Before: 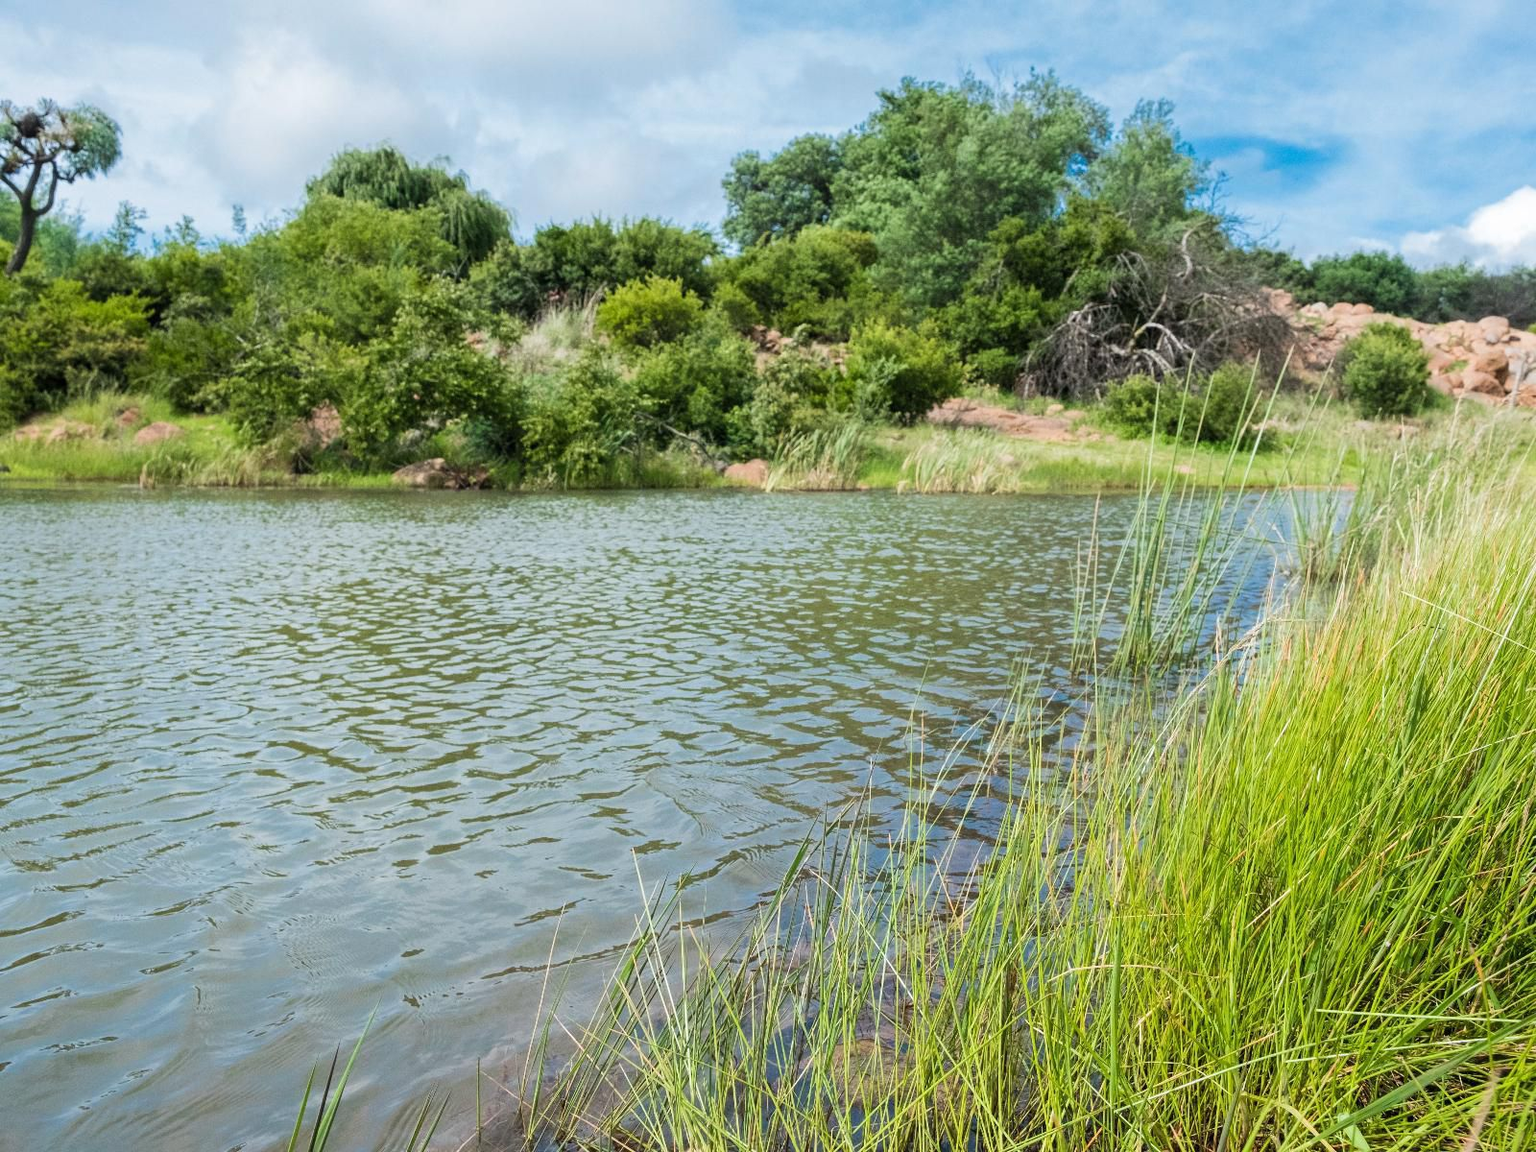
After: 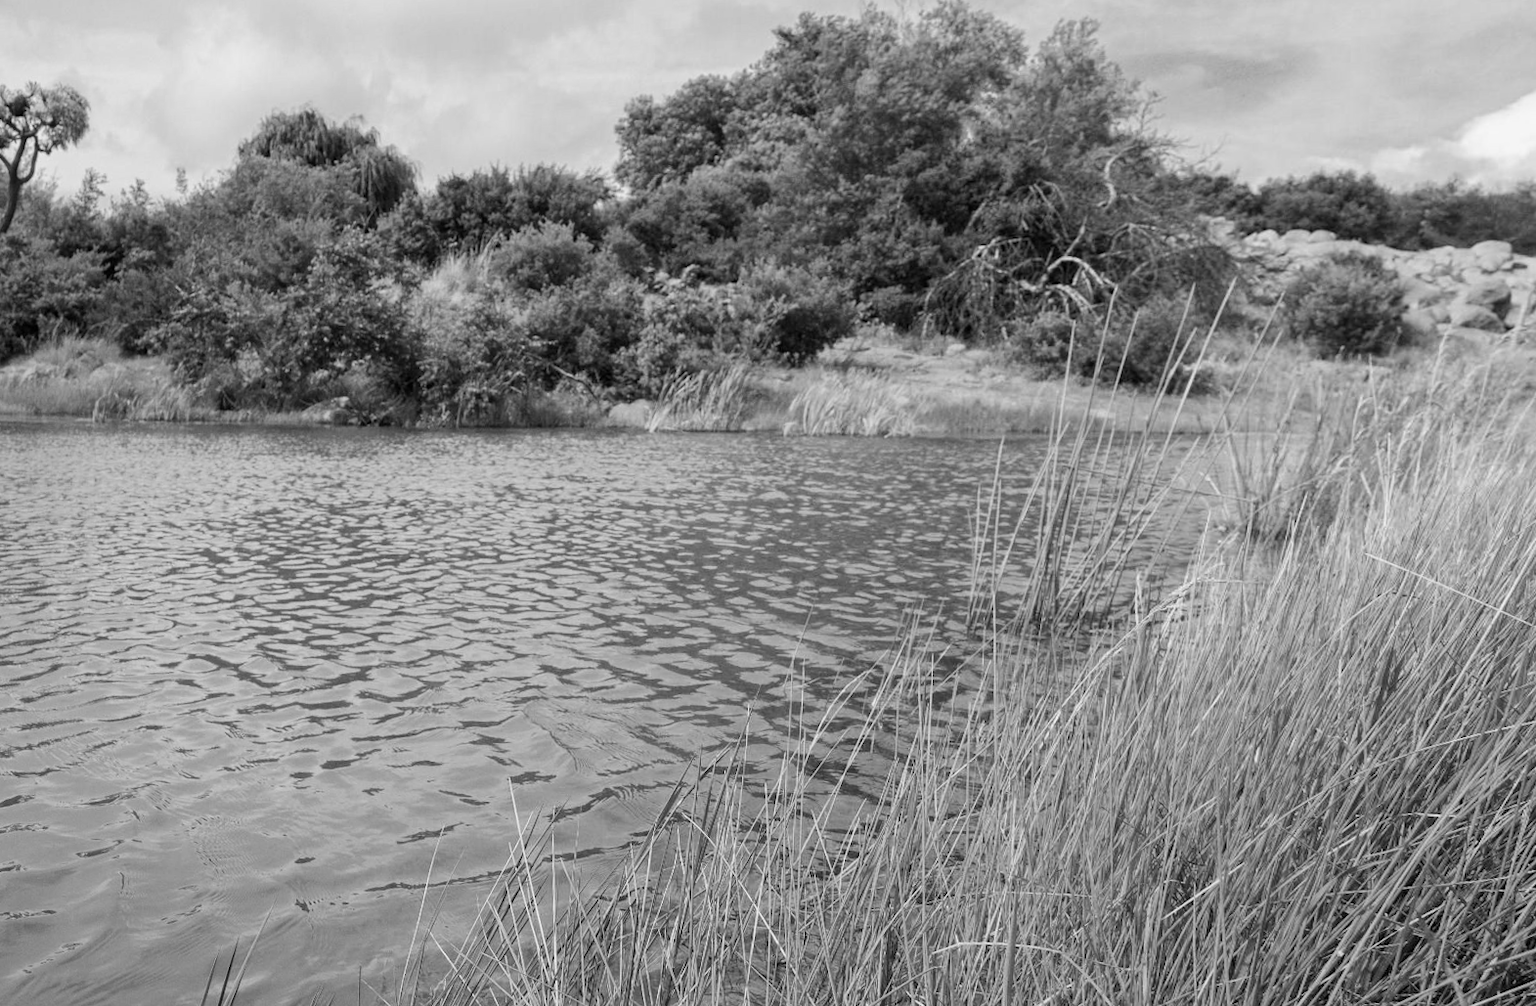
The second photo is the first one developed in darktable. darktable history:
color calibration: output gray [0.22, 0.42, 0.37, 0], gray › normalize channels true, illuminant same as pipeline (D50), adaptation XYZ, x 0.346, y 0.359, gamut compression 0
rotate and perspective: rotation 1.69°, lens shift (vertical) -0.023, lens shift (horizontal) -0.291, crop left 0.025, crop right 0.988, crop top 0.092, crop bottom 0.842
